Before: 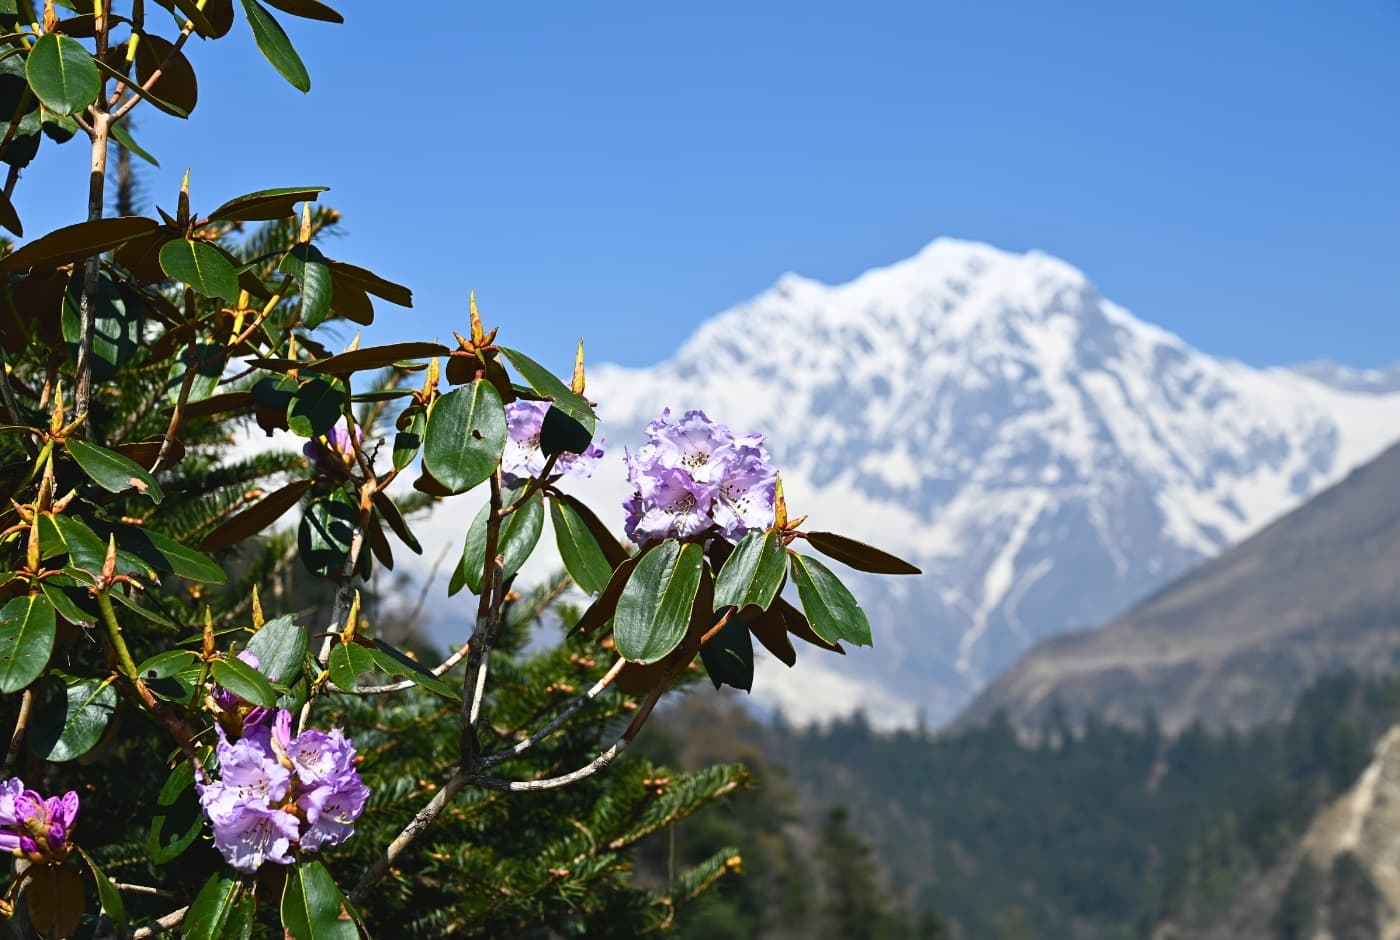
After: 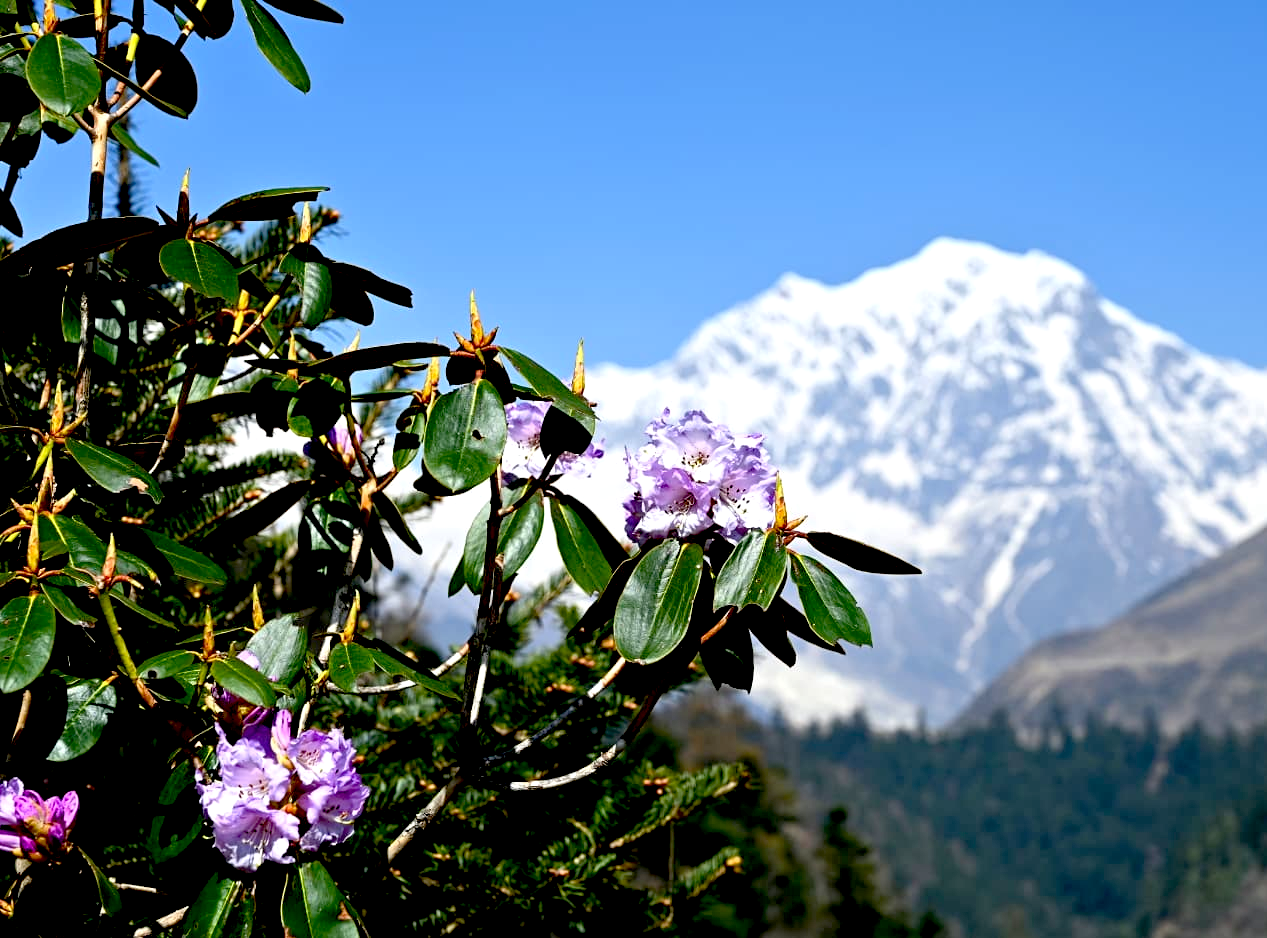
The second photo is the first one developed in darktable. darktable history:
exposure: black level correction 0.032, exposure 0.324 EV, compensate exposure bias true, compensate highlight preservation false
crop: right 9.48%, bottom 0.036%
